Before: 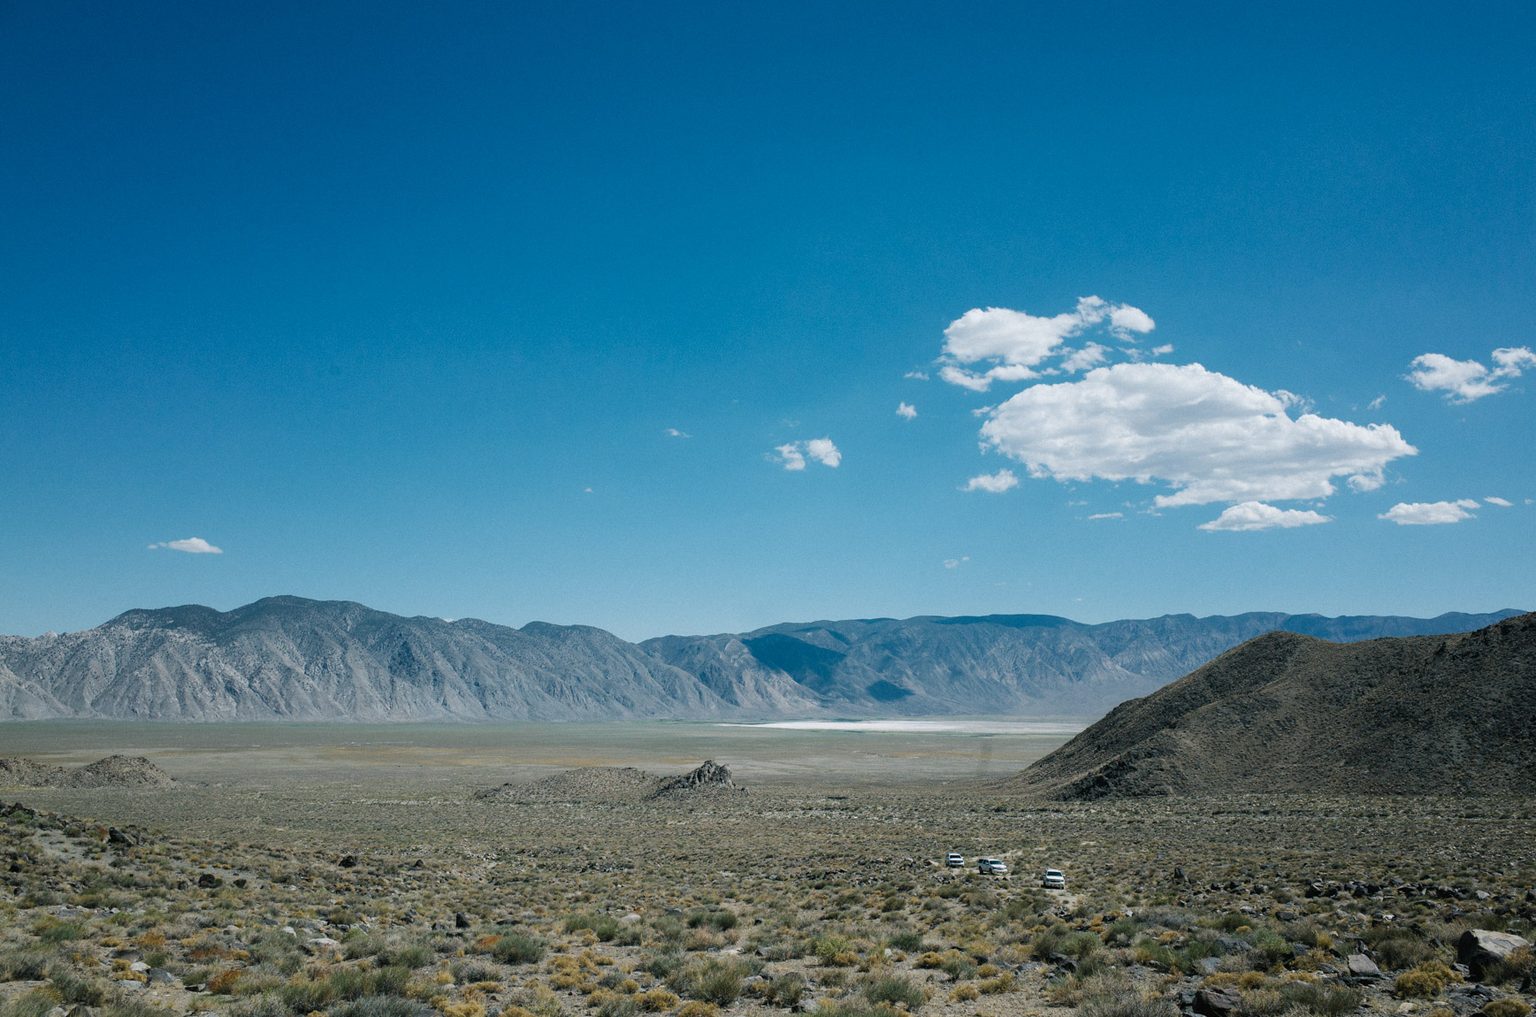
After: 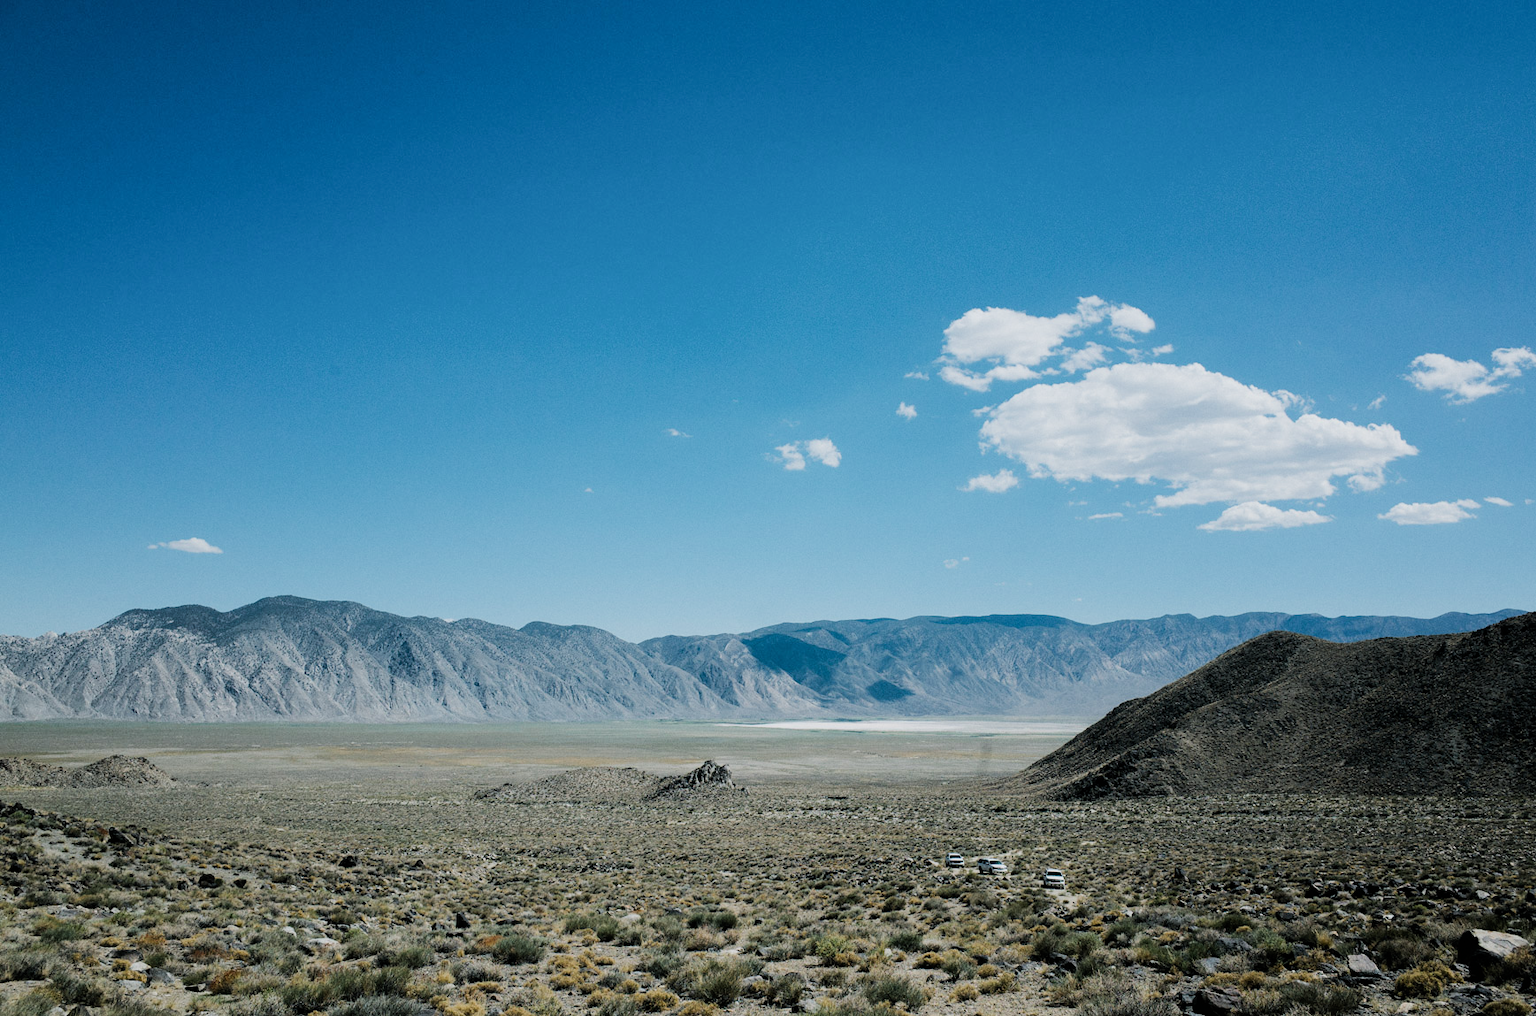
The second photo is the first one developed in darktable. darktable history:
tone equalizer: -8 EV -0.75 EV, -7 EV -0.7 EV, -6 EV -0.6 EV, -5 EV -0.4 EV, -3 EV 0.4 EV, -2 EV 0.6 EV, -1 EV 0.7 EV, +0 EV 0.75 EV, edges refinement/feathering 500, mask exposure compensation -1.57 EV, preserve details no
filmic rgb: black relative exposure -7.65 EV, white relative exposure 4.56 EV, hardness 3.61
